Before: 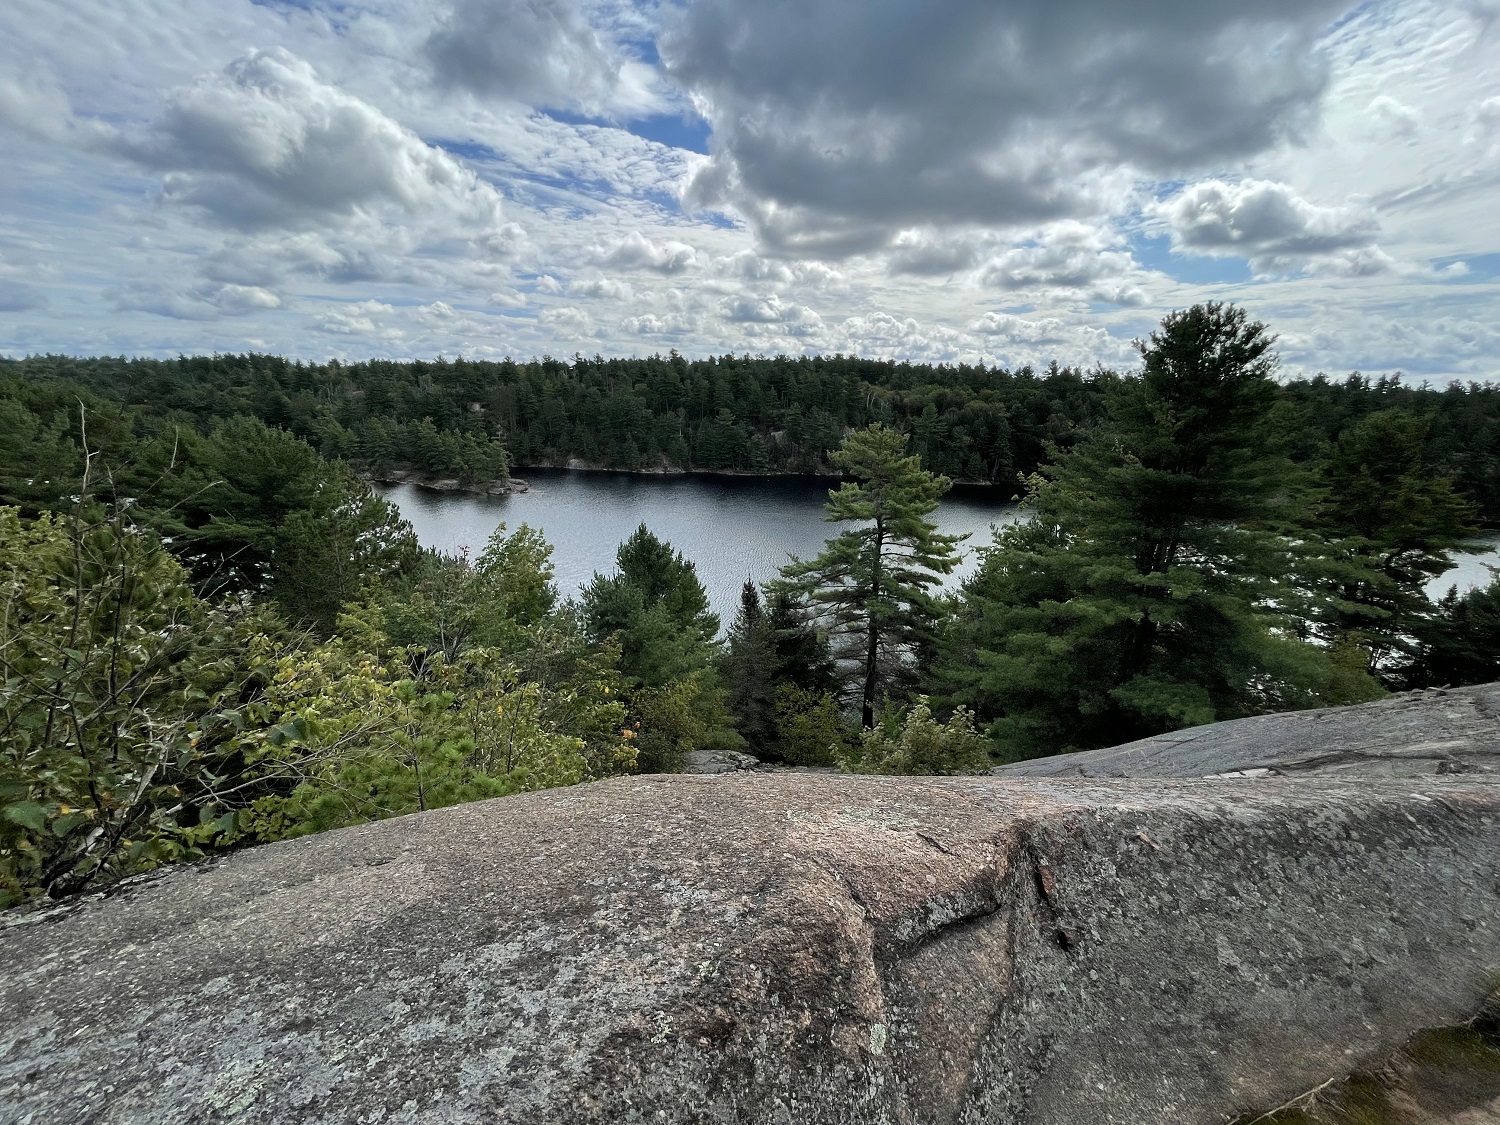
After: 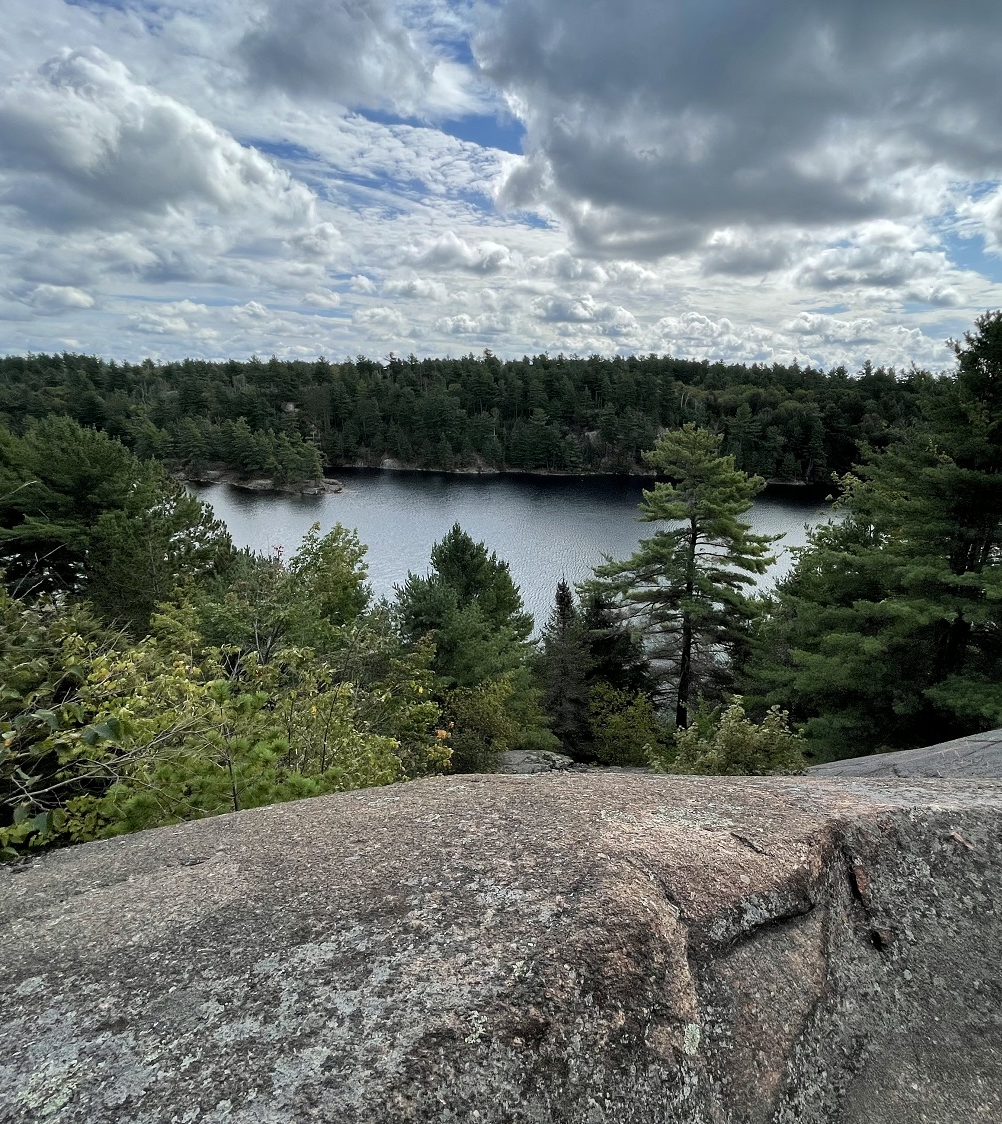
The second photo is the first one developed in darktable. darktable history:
crop and rotate: left 12.402%, right 20.751%
local contrast: mode bilateral grid, contrast 10, coarseness 25, detail 115%, midtone range 0.2
